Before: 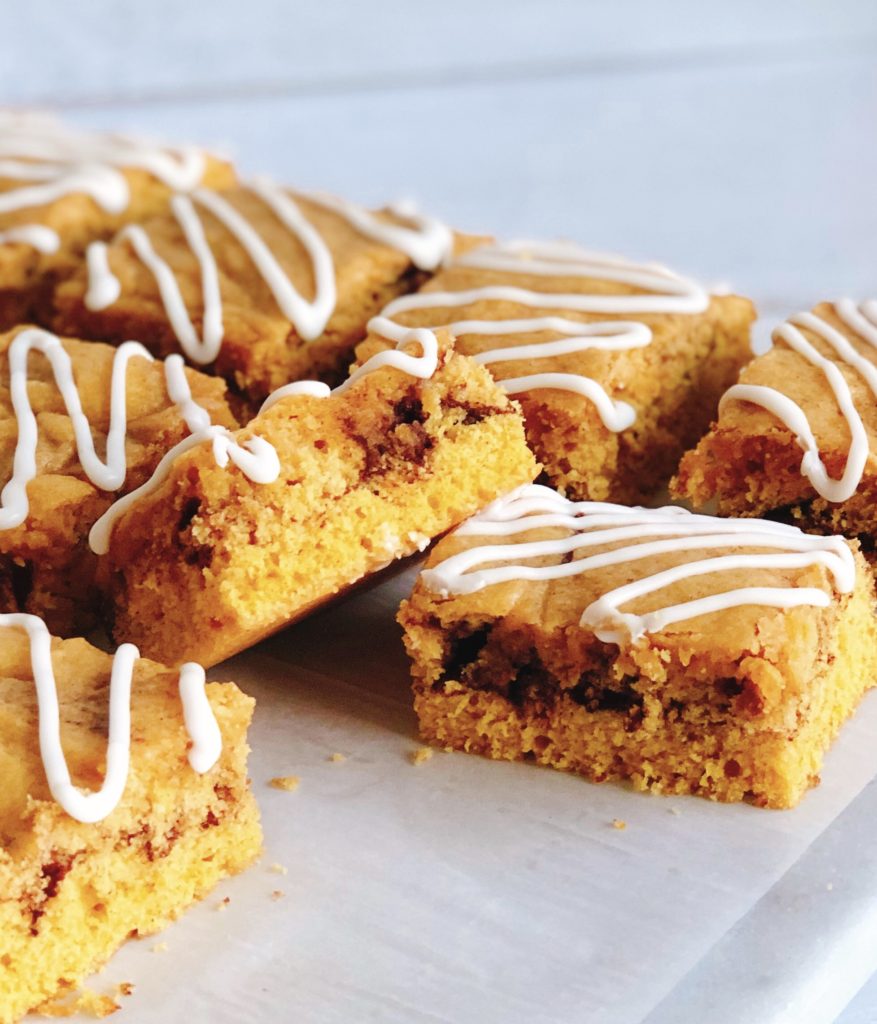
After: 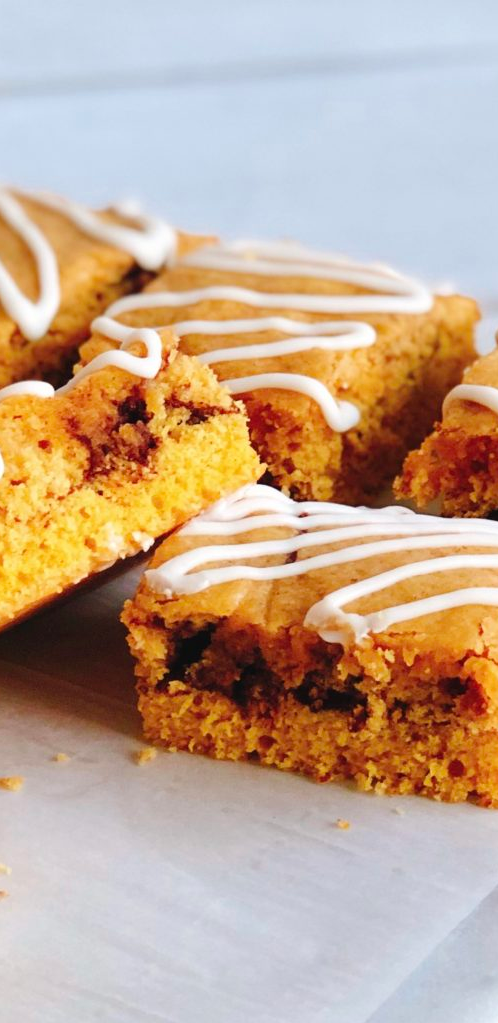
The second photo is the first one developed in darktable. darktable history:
crop: left 31.571%, top 0.009%, right 11.634%
